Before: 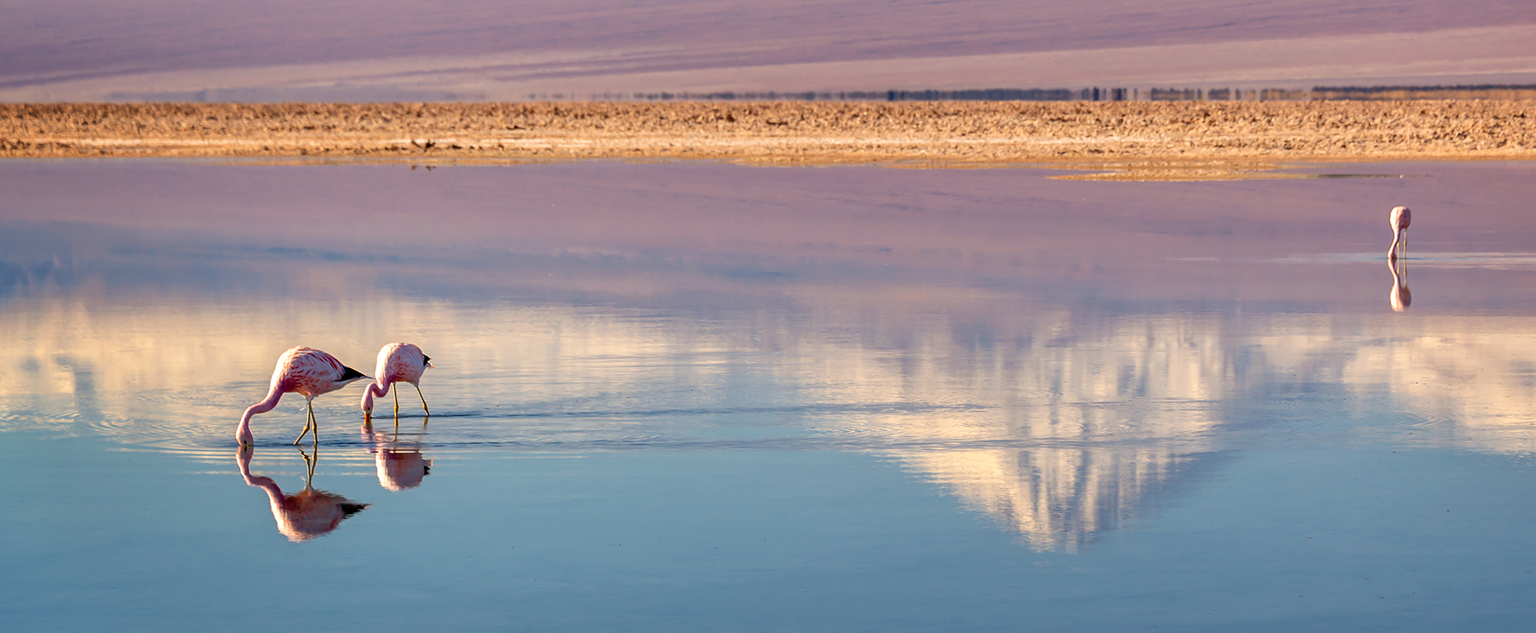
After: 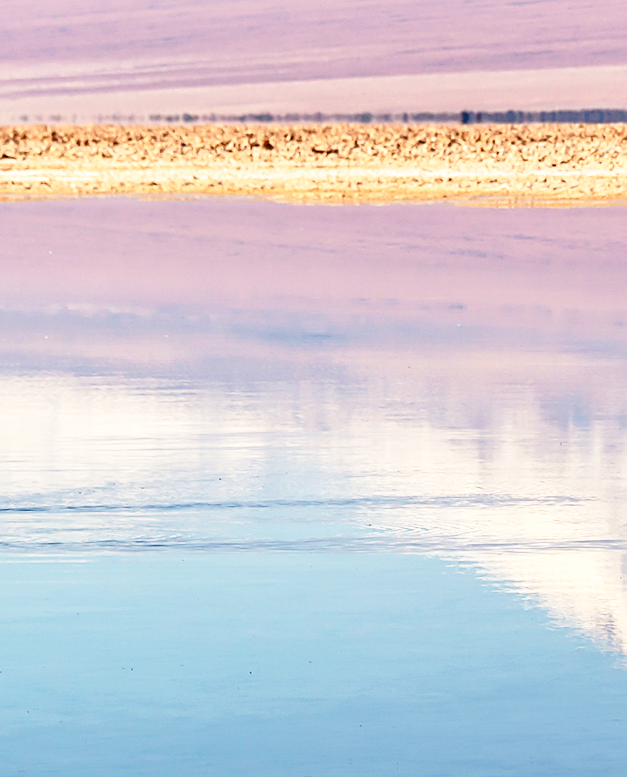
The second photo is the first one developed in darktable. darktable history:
contrast brightness saturation: saturation -0.1
base curve: curves: ch0 [(0, 0) (0.026, 0.03) (0.109, 0.232) (0.351, 0.748) (0.669, 0.968) (1, 1)], preserve colors none
sharpen: on, module defaults
crop: left 33.36%, right 33.36%
